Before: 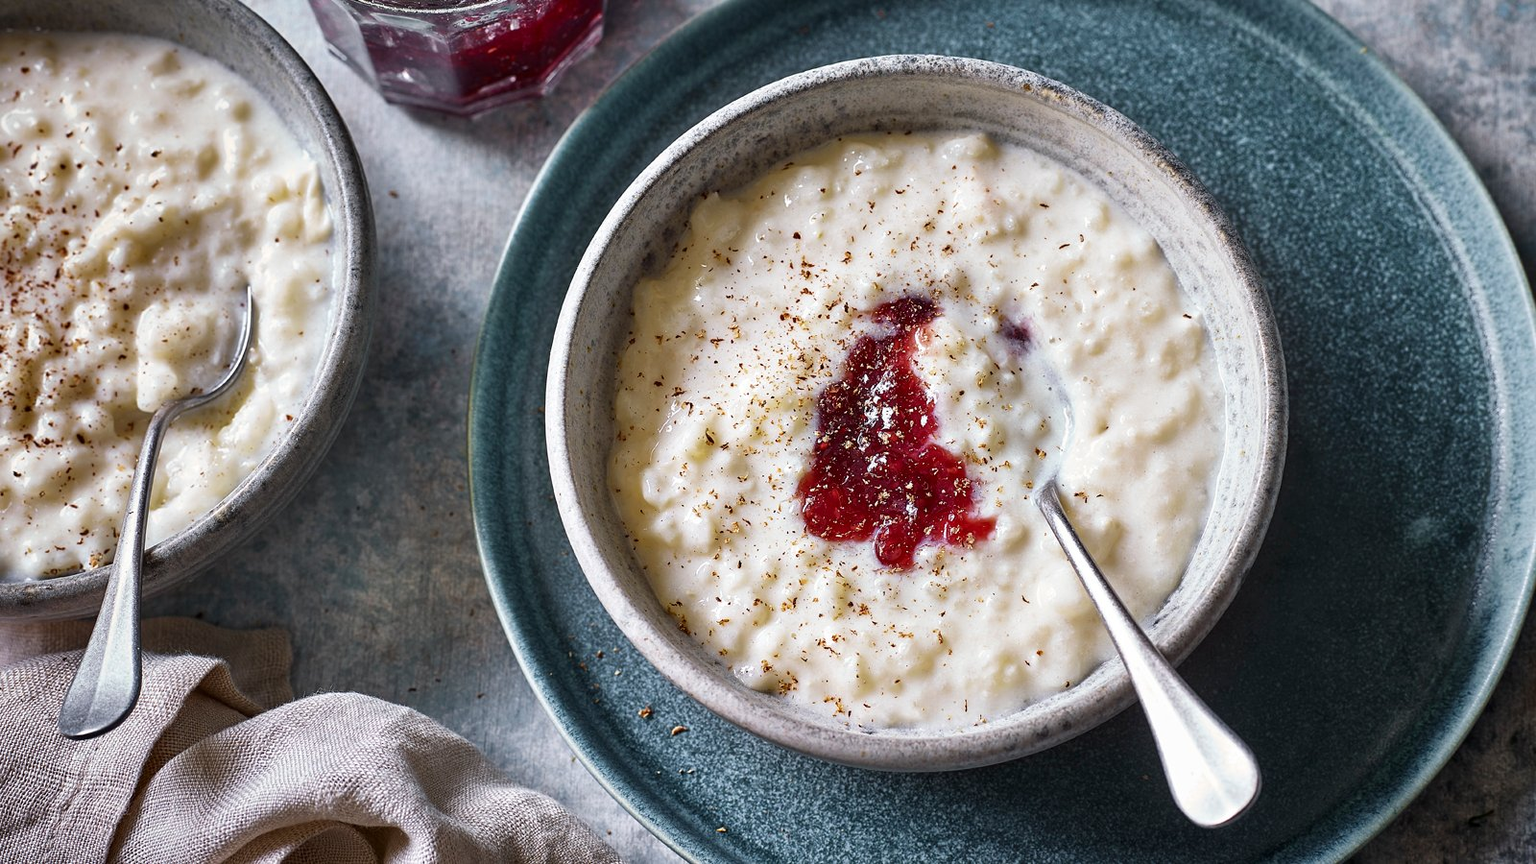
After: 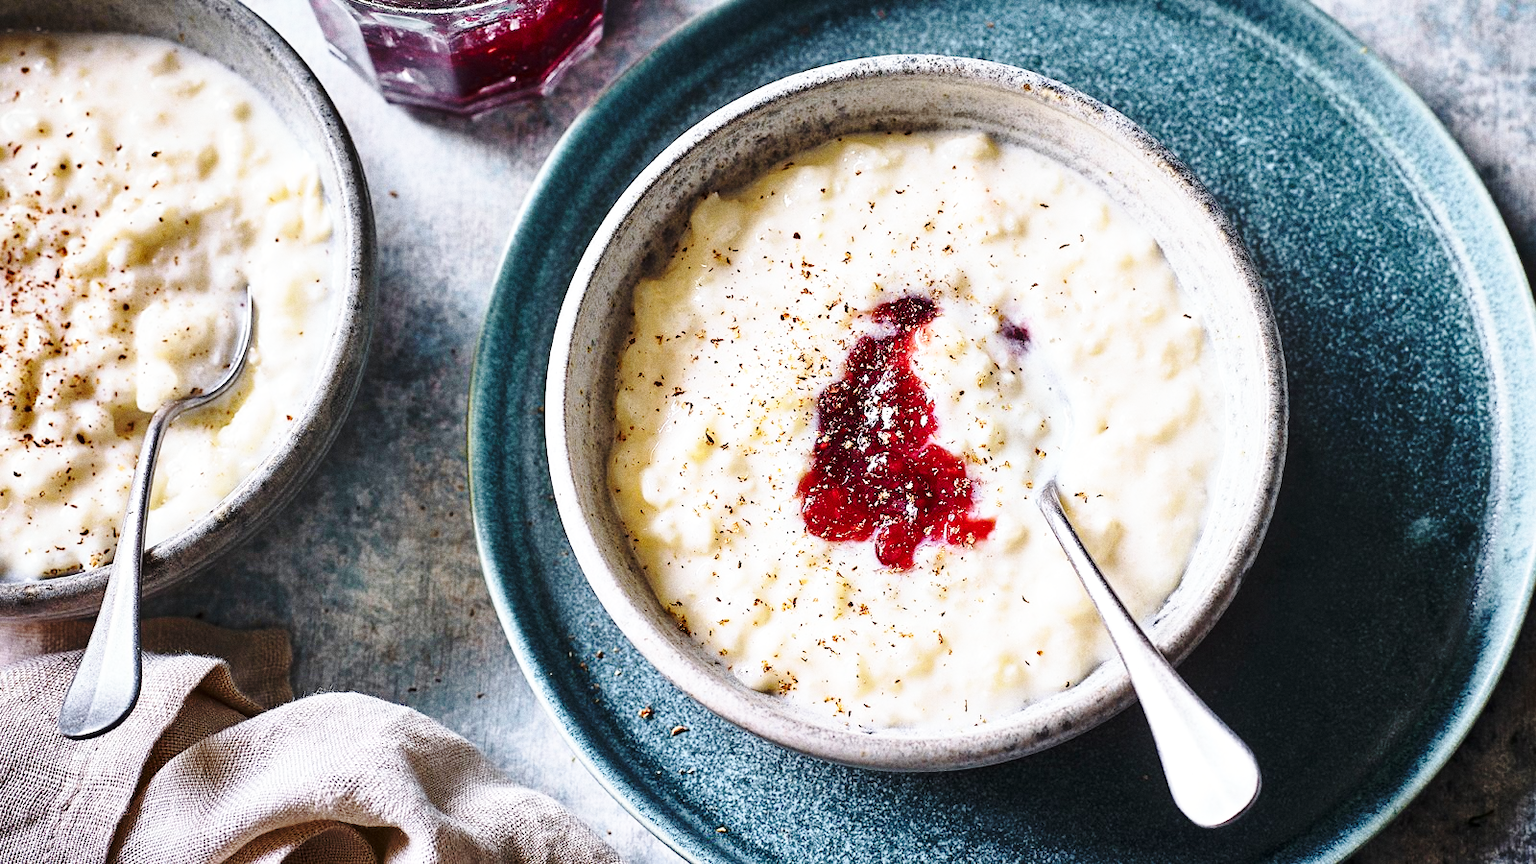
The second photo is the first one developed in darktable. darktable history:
grain: coarseness 0.09 ISO
color balance rgb: global vibrance 1%, saturation formula JzAzBz (2021)
base curve: curves: ch0 [(0, 0) (0.036, 0.037) (0.121, 0.228) (0.46, 0.76) (0.859, 0.983) (1, 1)], preserve colors none
contrast brightness saturation: contrast 0.15, brightness 0.05
